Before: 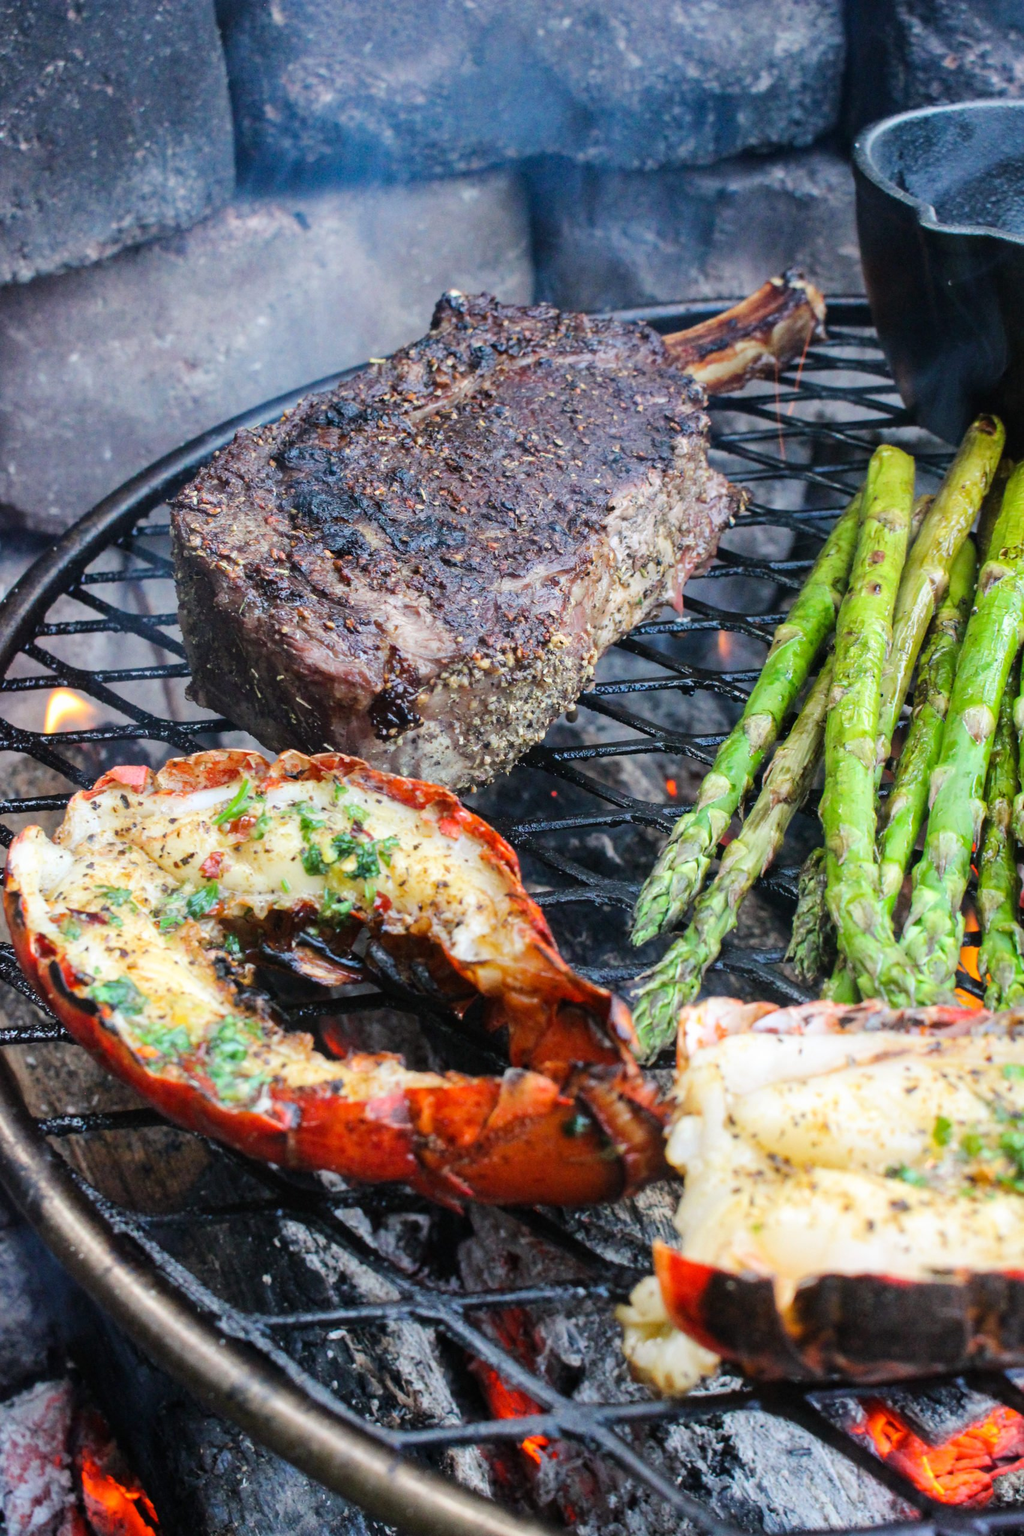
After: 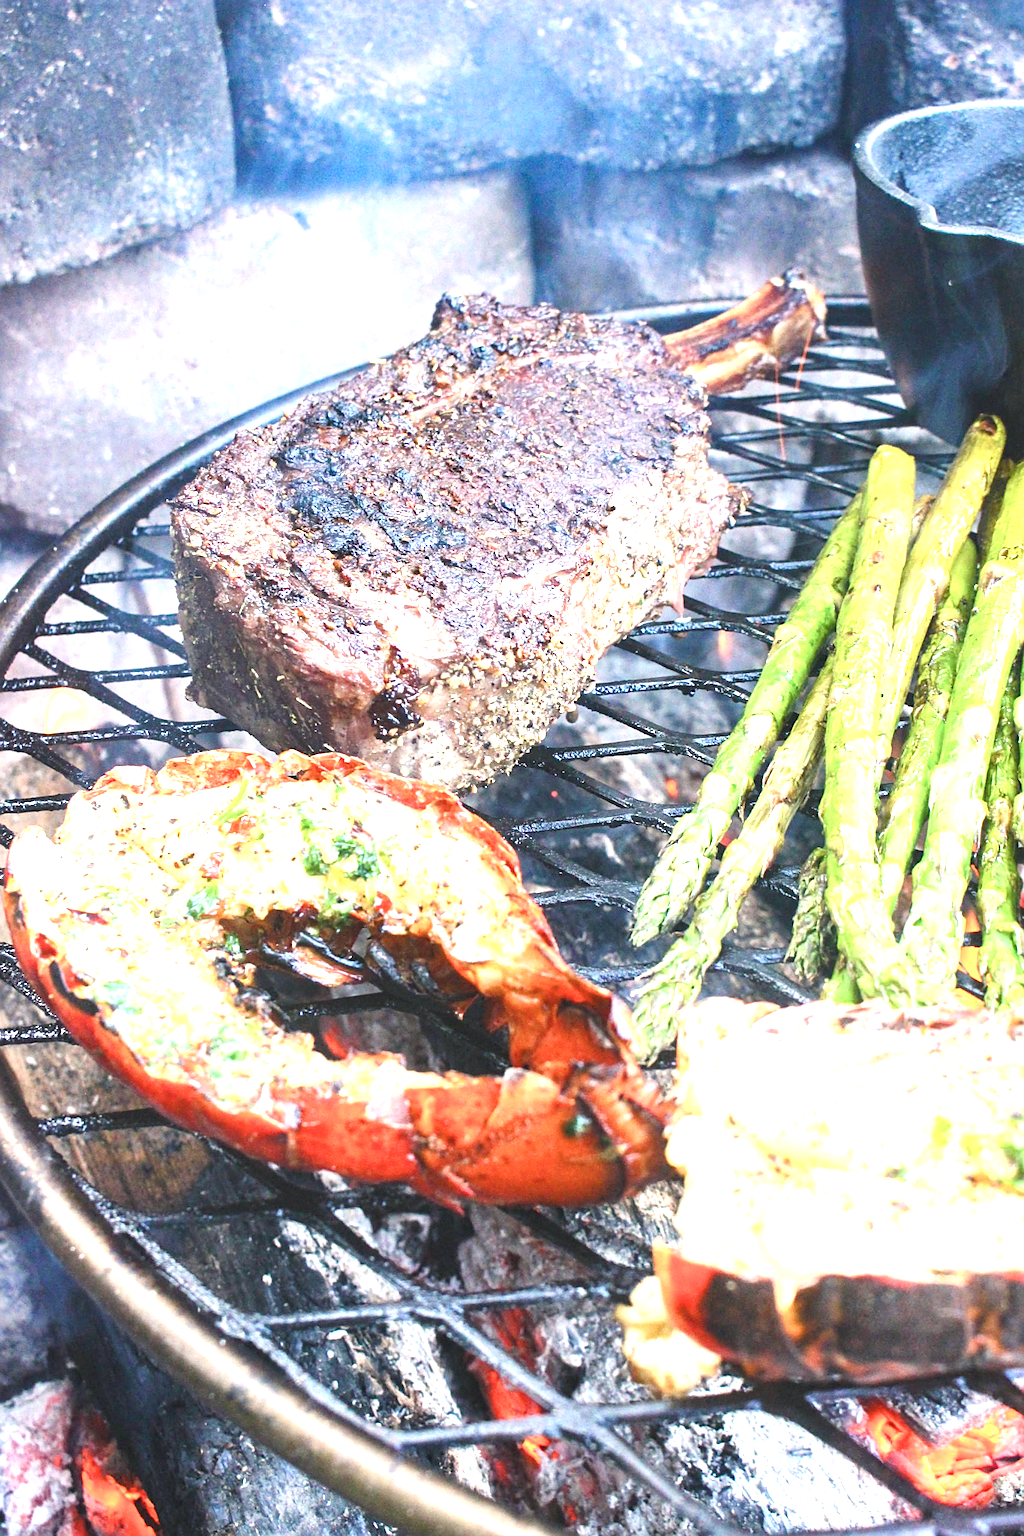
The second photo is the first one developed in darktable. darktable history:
sharpen: on, module defaults
color balance rgb: shadows lift › chroma 2%, shadows lift › hue 250°, power › hue 326.4°, highlights gain › chroma 2%, highlights gain › hue 64.8°, global offset › luminance 0.5%, global offset › hue 58.8°, perceptual saturation grading › highlights -25%, perceptual saturation grading › shadows 30%, global vibrance 15%
exposure: black level correction 0, exposure 1.6 EV, compensate exposure bias true, compensate highlight preservation false
contrast brightness saturation: brightness 0.13
